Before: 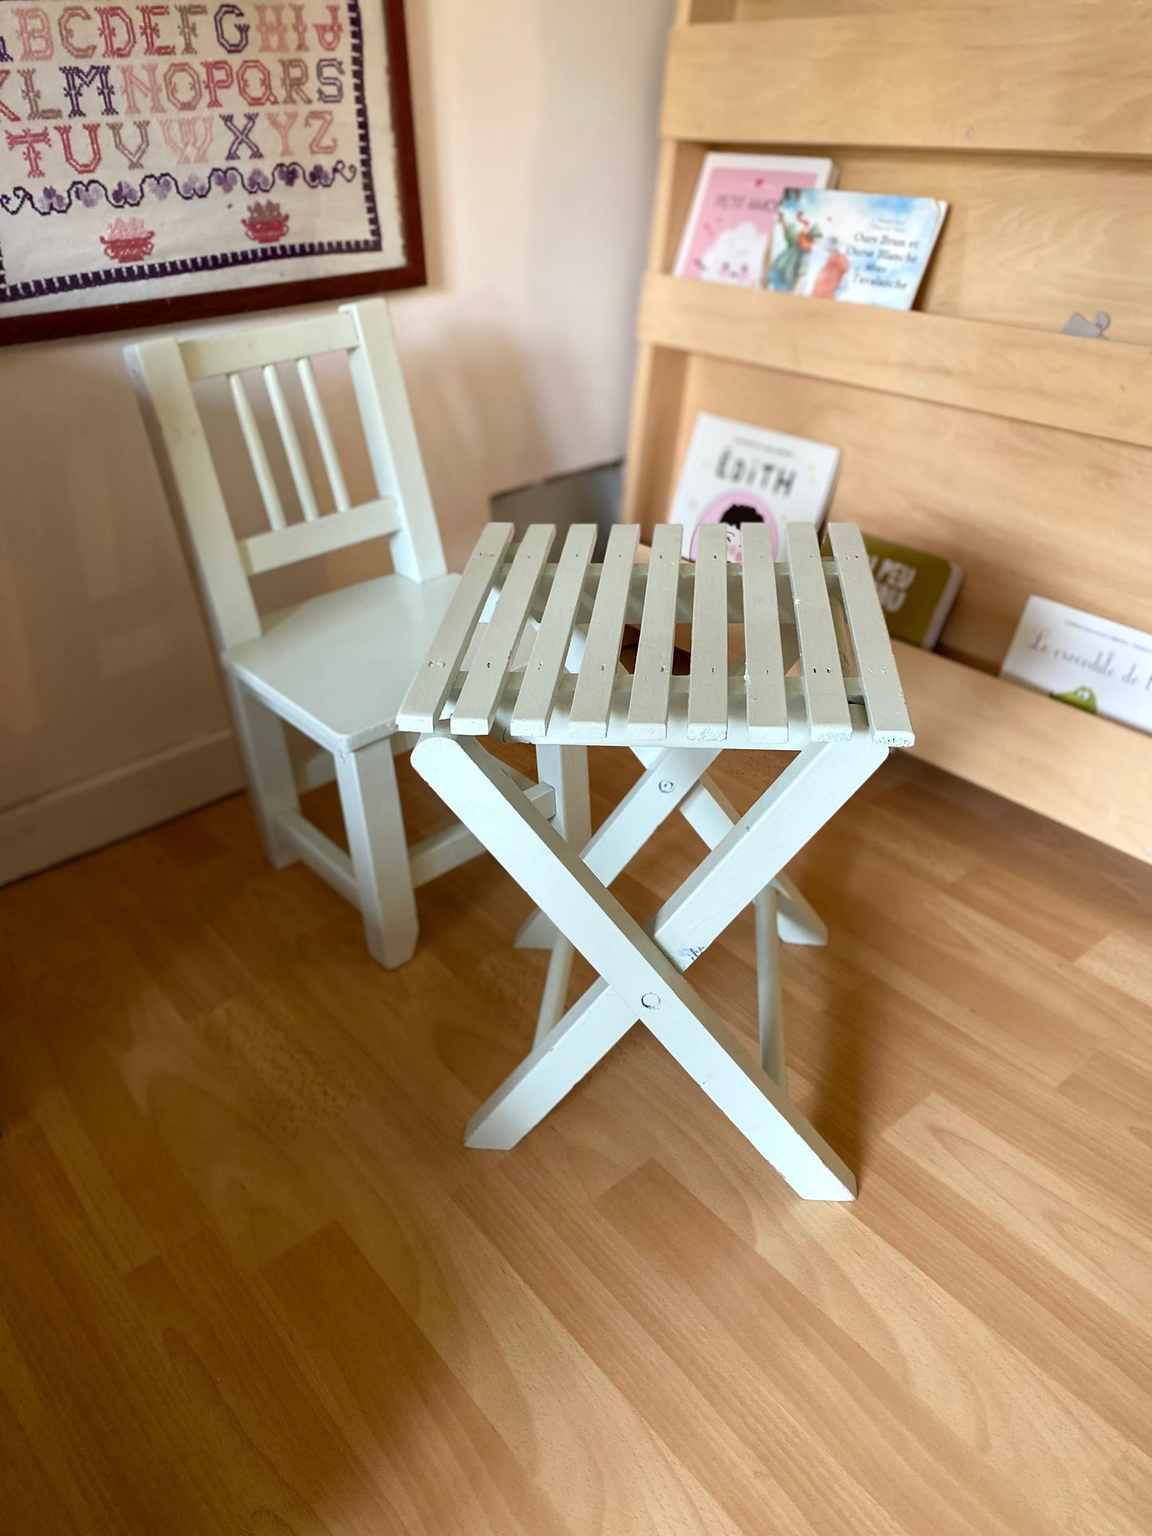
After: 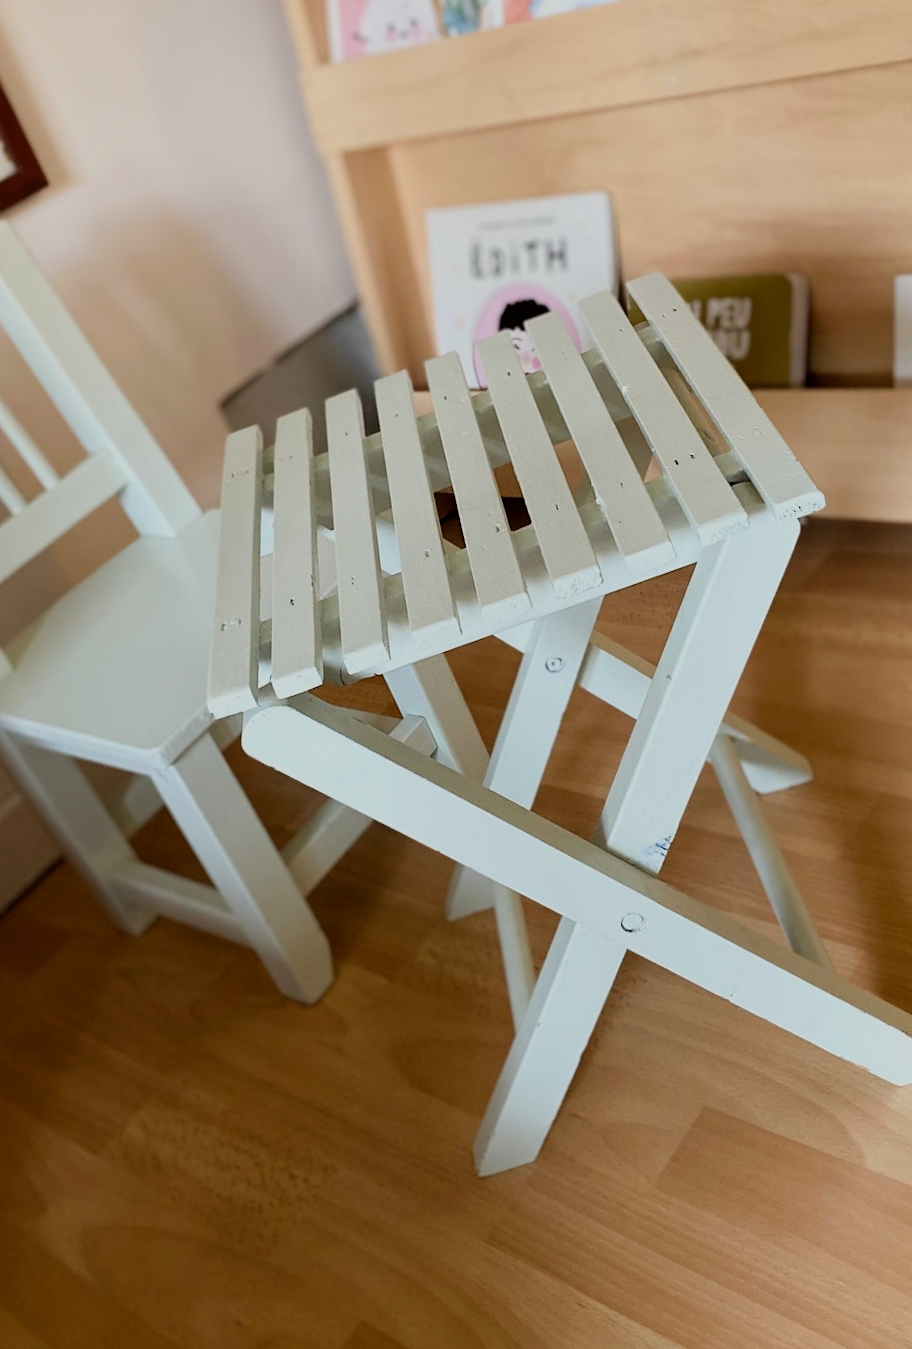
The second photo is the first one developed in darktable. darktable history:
crop and rotate: angle 20.96°, left 7%, right 3.869%, bottom 1.161%
filmic rgb: black relative exposure -7.65 EV, white relative exposure 4.56 EV, hardness 3.61
